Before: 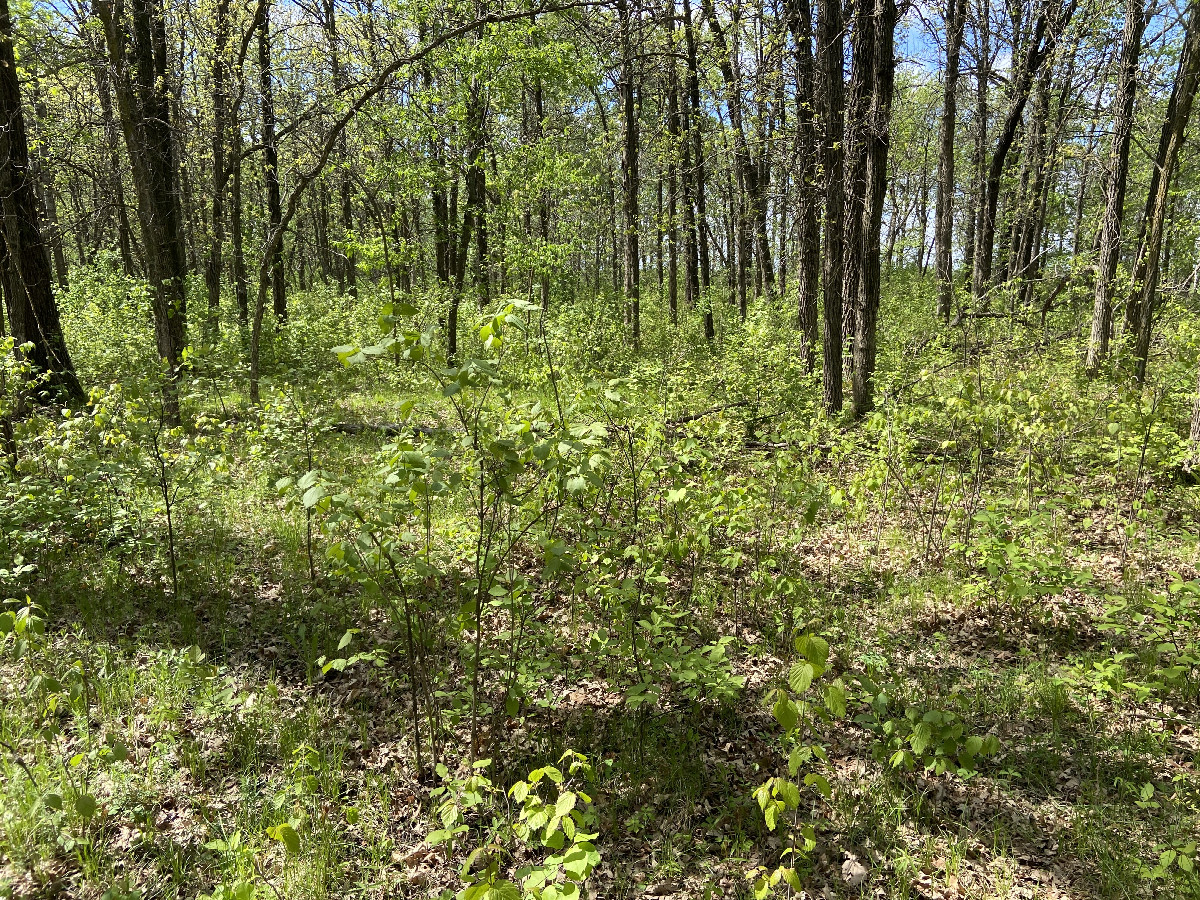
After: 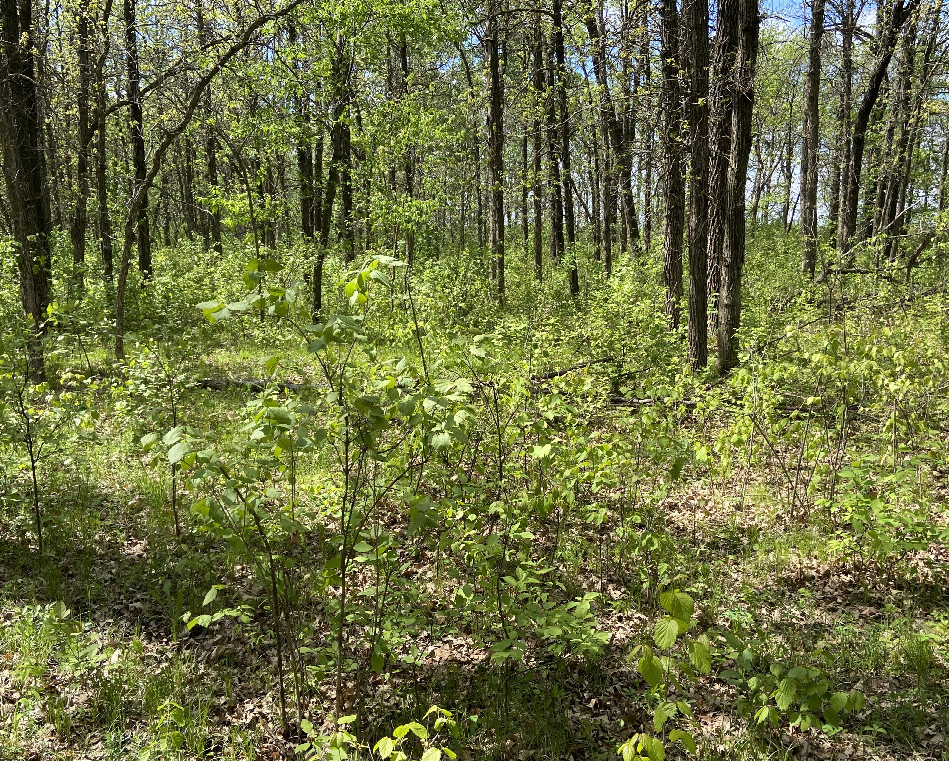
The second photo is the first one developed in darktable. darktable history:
crop: left 11.261%, top 4.971%, right 9.603%, bottom 10.379%
